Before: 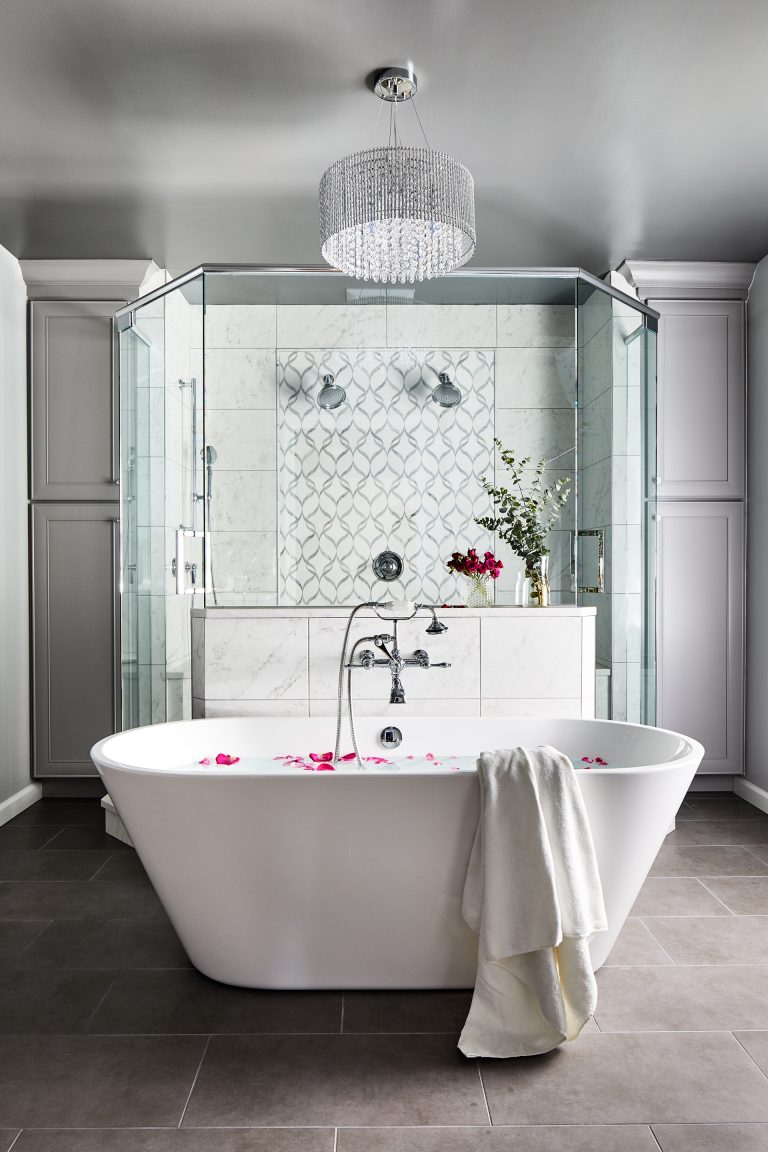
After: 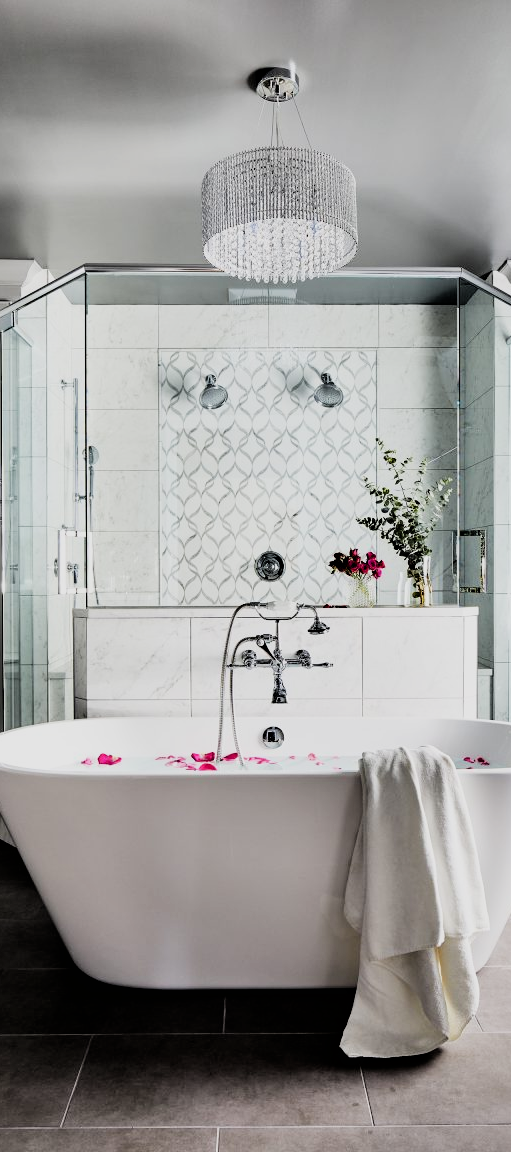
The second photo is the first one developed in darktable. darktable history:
filmic rgb: black relative exposure -5.15 EV, white relative exposure 3.98 EV, hardness 2.89, contrast 1.299, highlights saturation mix -29.21%
crop and rotate: left 15.404%, right 18.002%
shadows and highlights: shadows 30.81, highlights 0.89, soften with gaussian
exposure: black level correction 0.005, exposure 0.006 EV, compensate exposure bias true, compensate highlight preservation false
